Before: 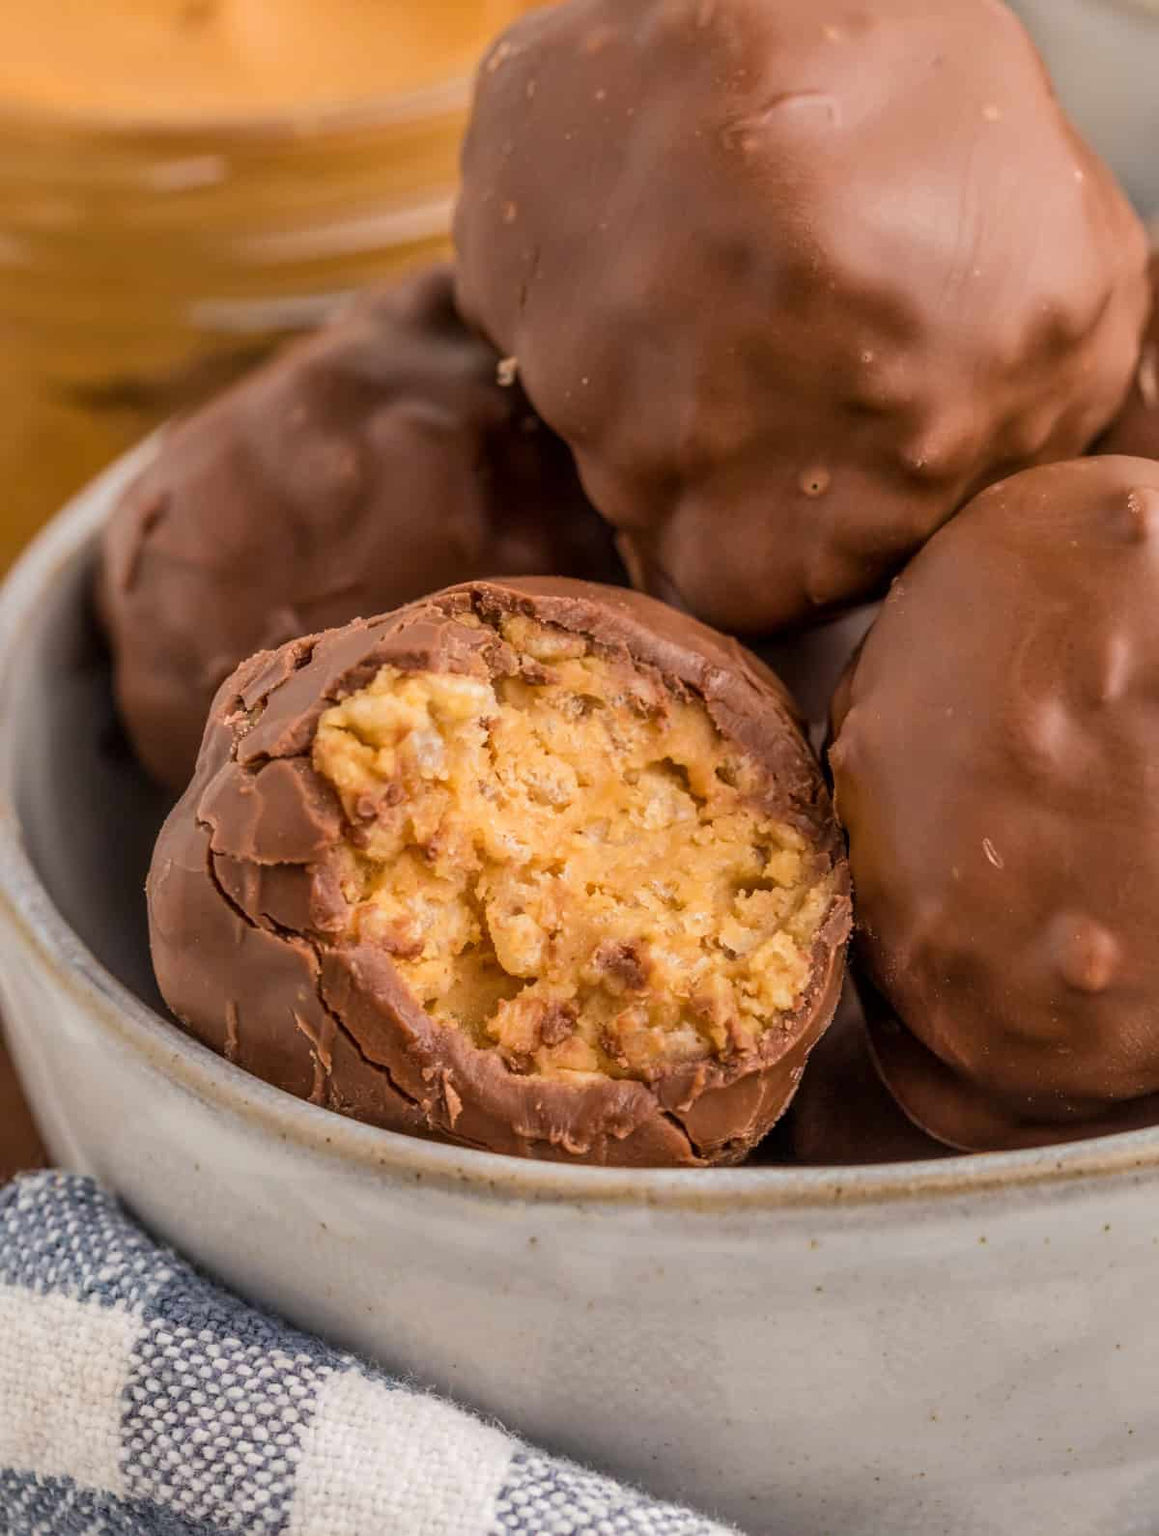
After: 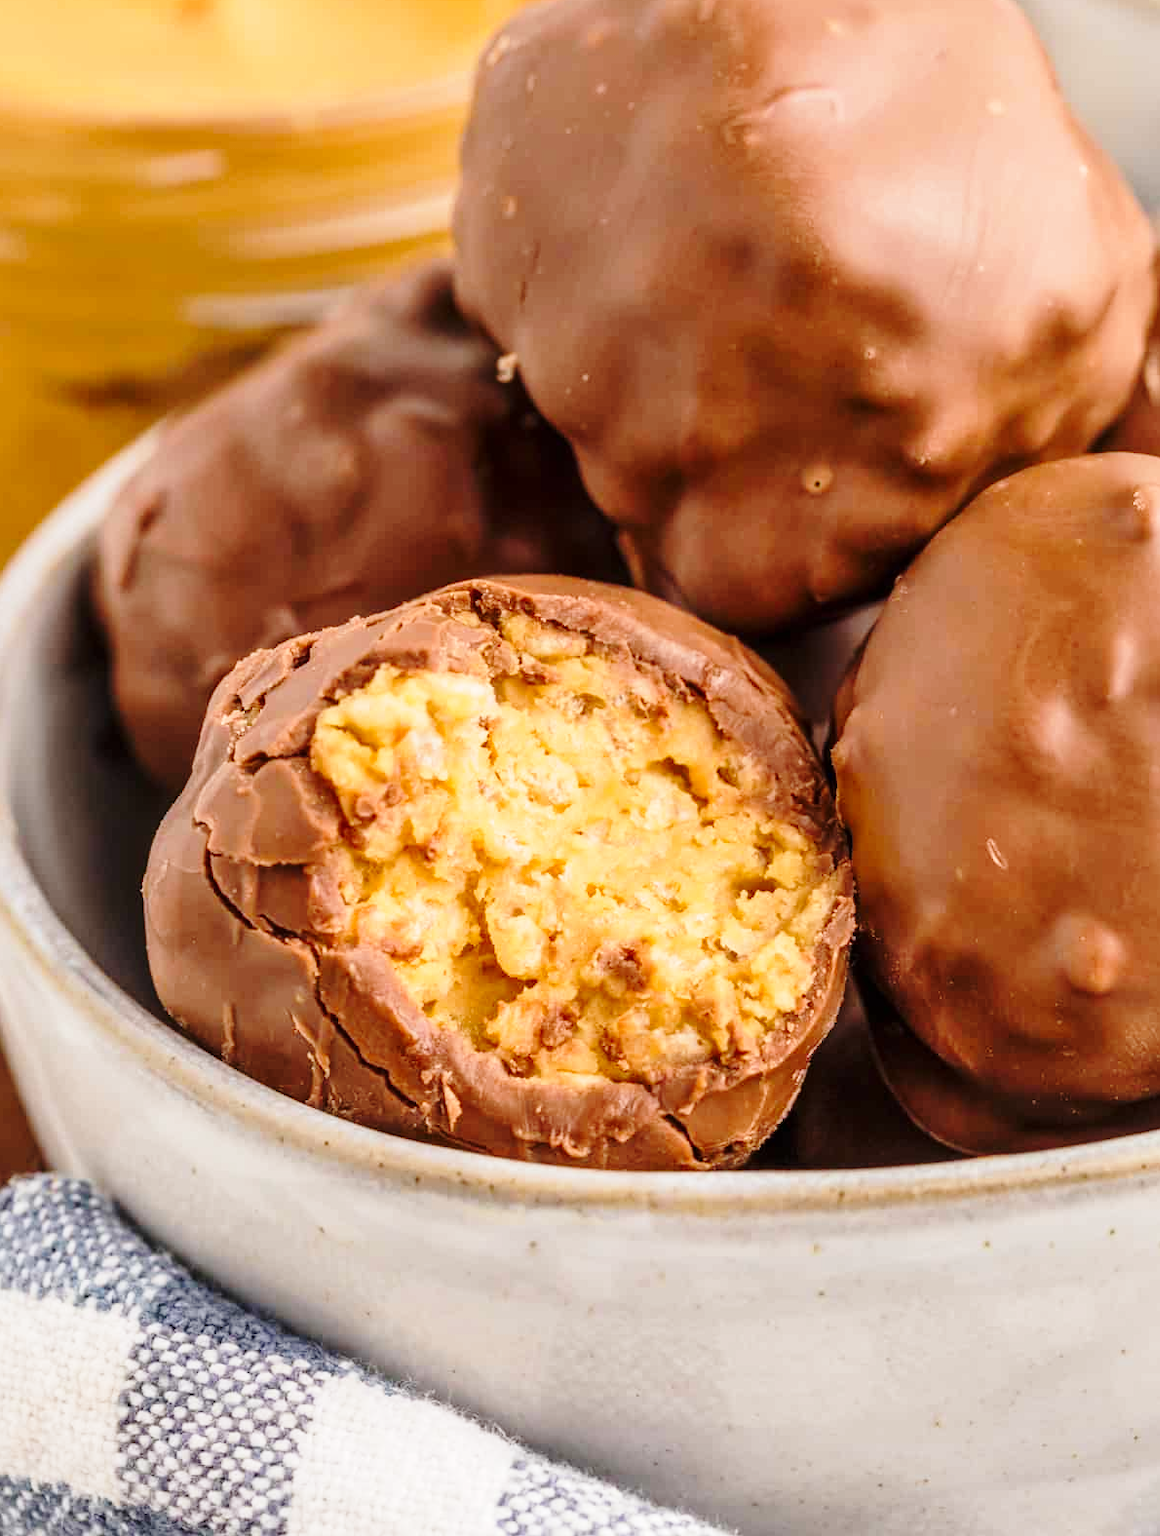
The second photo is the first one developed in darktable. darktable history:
crop: left 0.434%, top 0.485%, right 0.244%, bottom 0.386%
base curve: curves: ch0 [(0, 0) (0.028, 0.03) (0.121, 0.232) (0.46, 0.748) (0.859, 0.968) (1, 1)], preserve colors none
